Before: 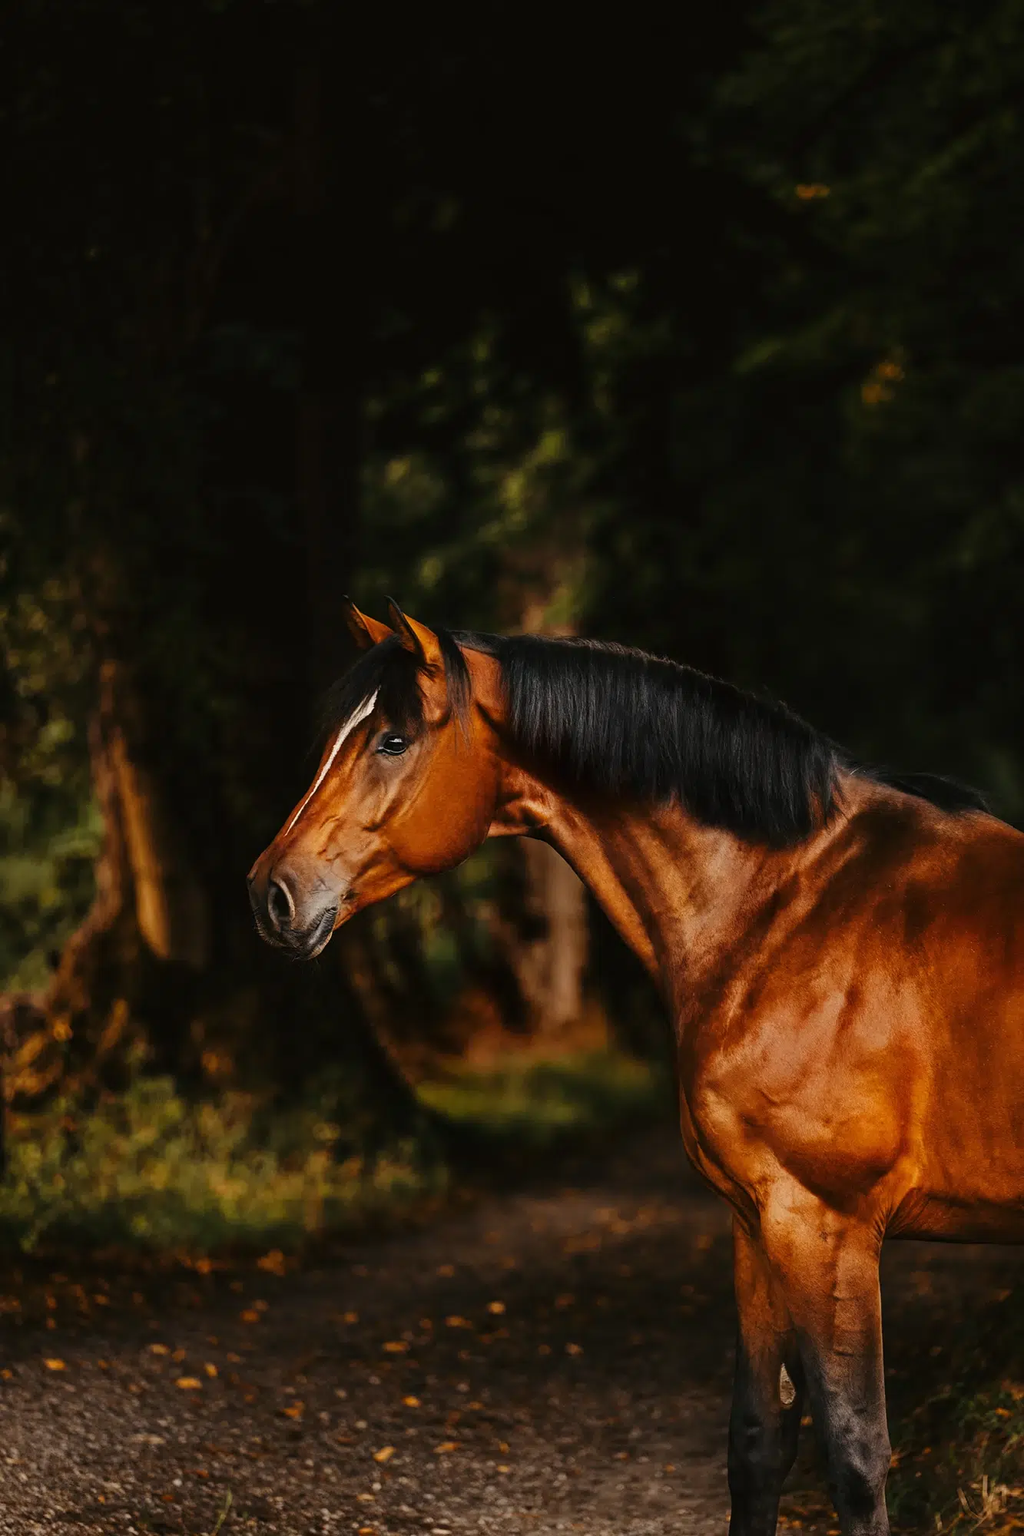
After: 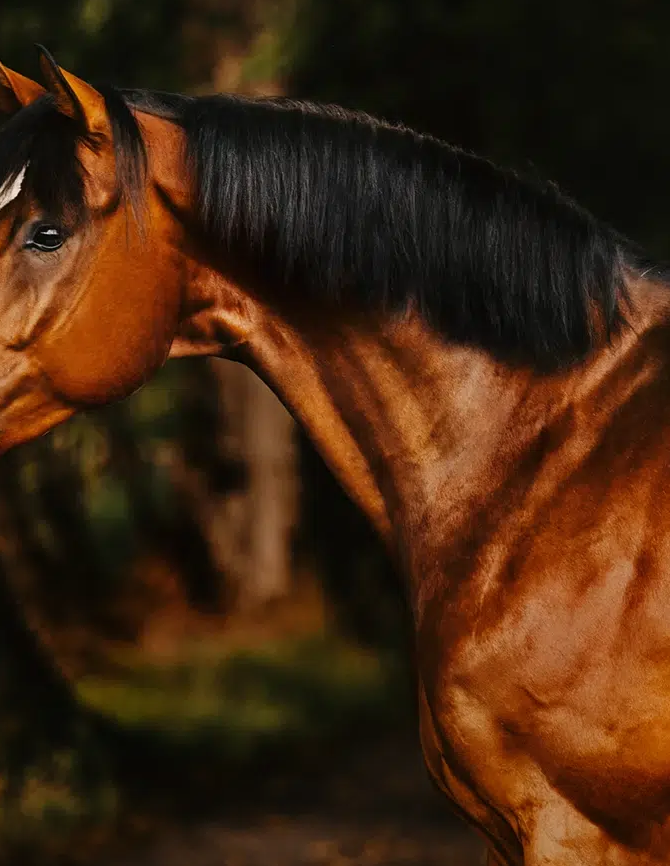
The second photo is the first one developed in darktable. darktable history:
graduated density: rotation -180°, offset 27.42
crop: left 35.03%, top 36.625%, right 14.663%, bottom 20.057%
rotate and perspective: automatic cropping off
